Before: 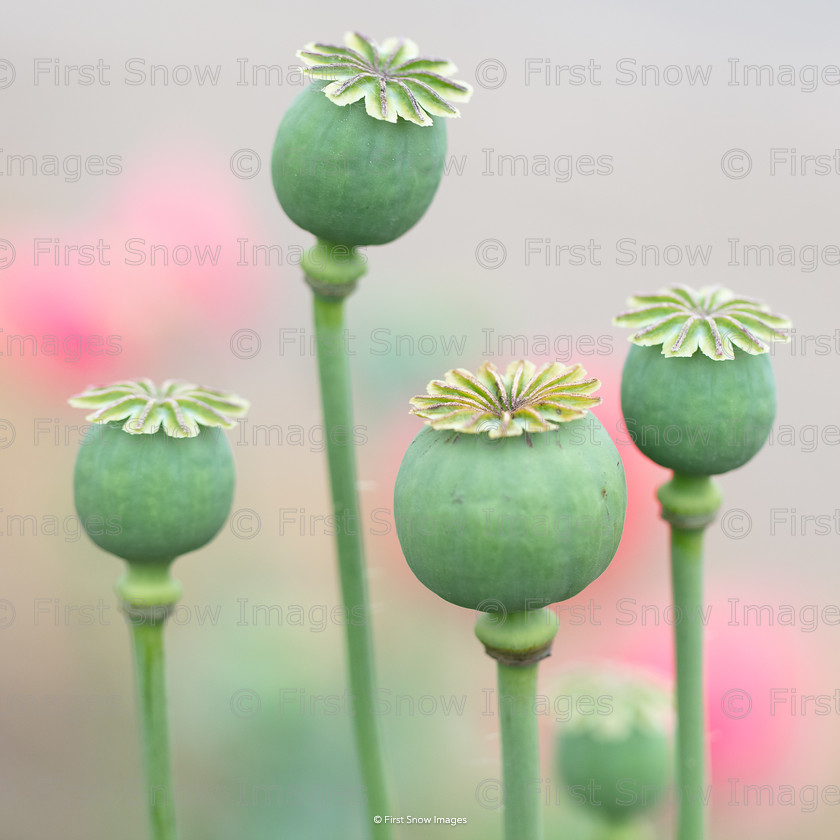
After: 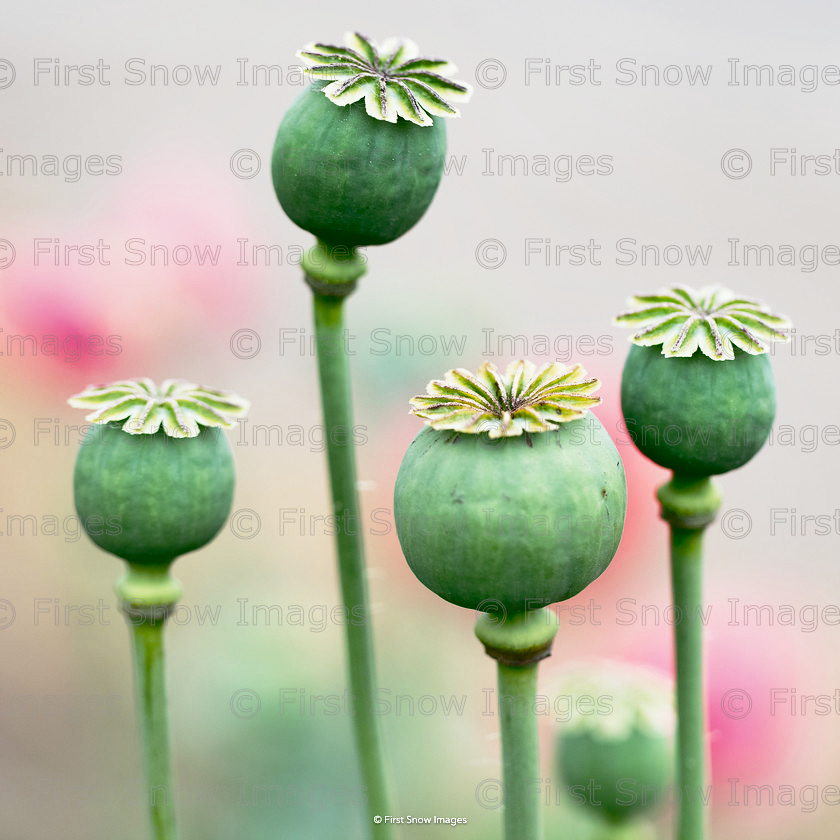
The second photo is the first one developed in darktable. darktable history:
tone curve: curves: ch0 [(0, 0.019) (0.078, 0.058) (0.223, 0.217) (0.424, 0.553) (0.631, 0.764) (0.816, 0.932) (1, 1)]; ch1 [(0, 0) (0.262, 0.227) (0.417, 0.386) (0.469, 0.467) (0.502, 0.503) (0.544, 0.548) (0.57, 0.579) (0.608, 0.62) (0.65, 0.68) (0.994, 0.987)]; ch2 [(0, 0) (0.262, 0.188) (0.5, 0.504) (0.553, 0.592) (0.599, 0.653) (1, 1)], preserve colors none
shadows and highlights: radius 119.45, shadows 41.78, highlights -62.15, soften with gaussian
